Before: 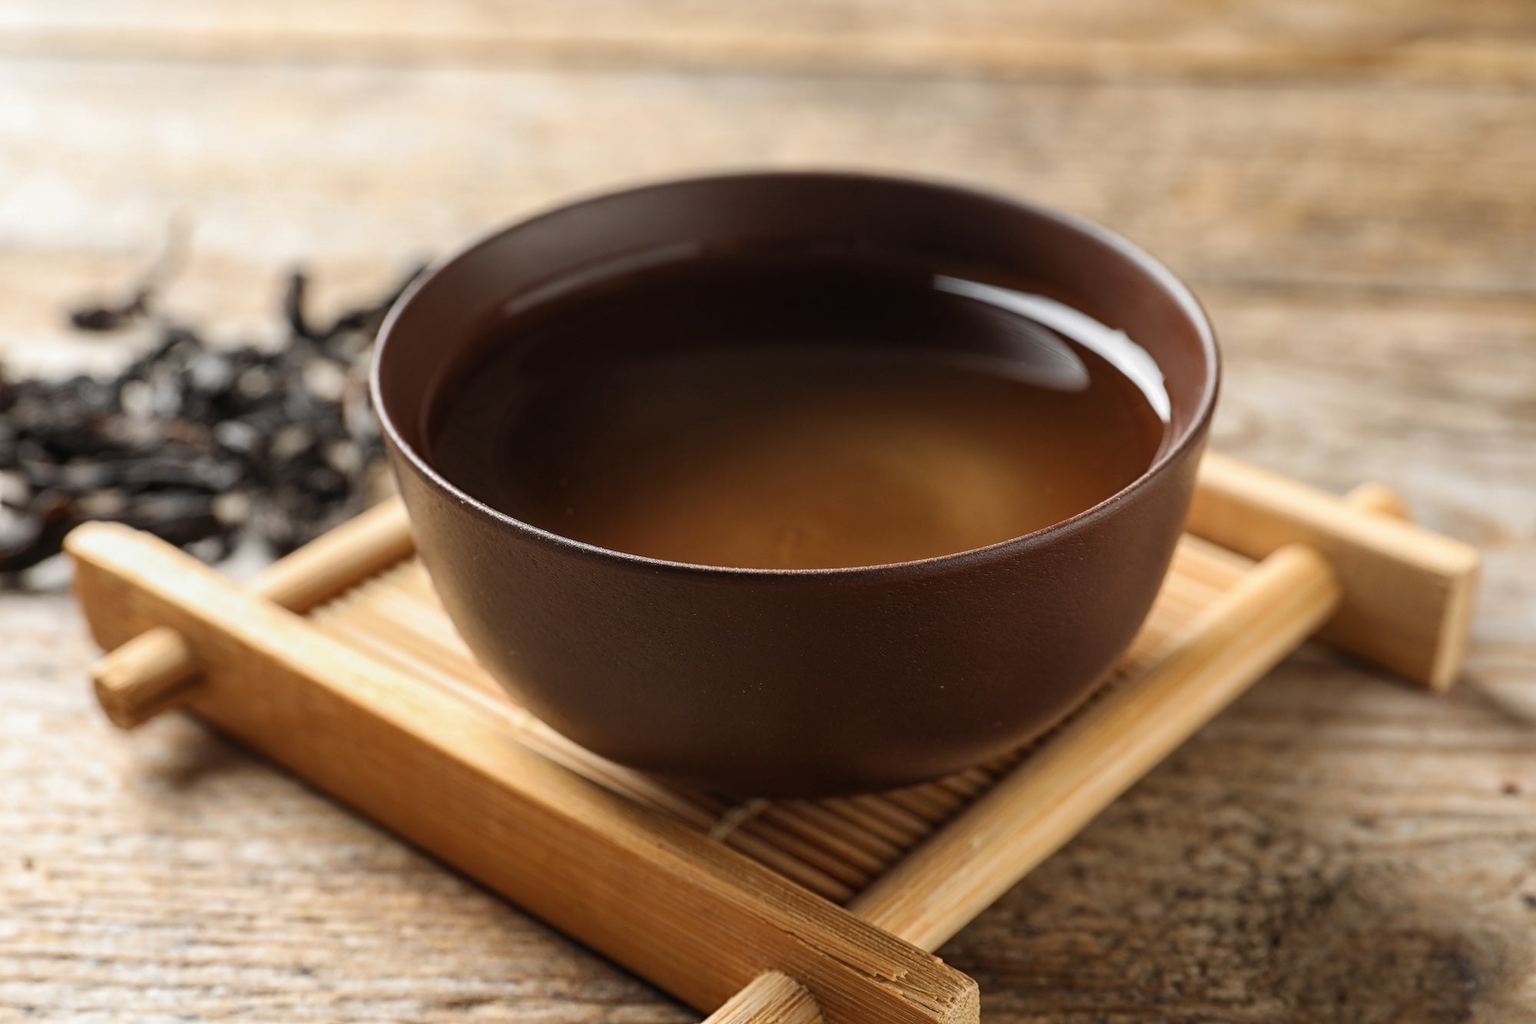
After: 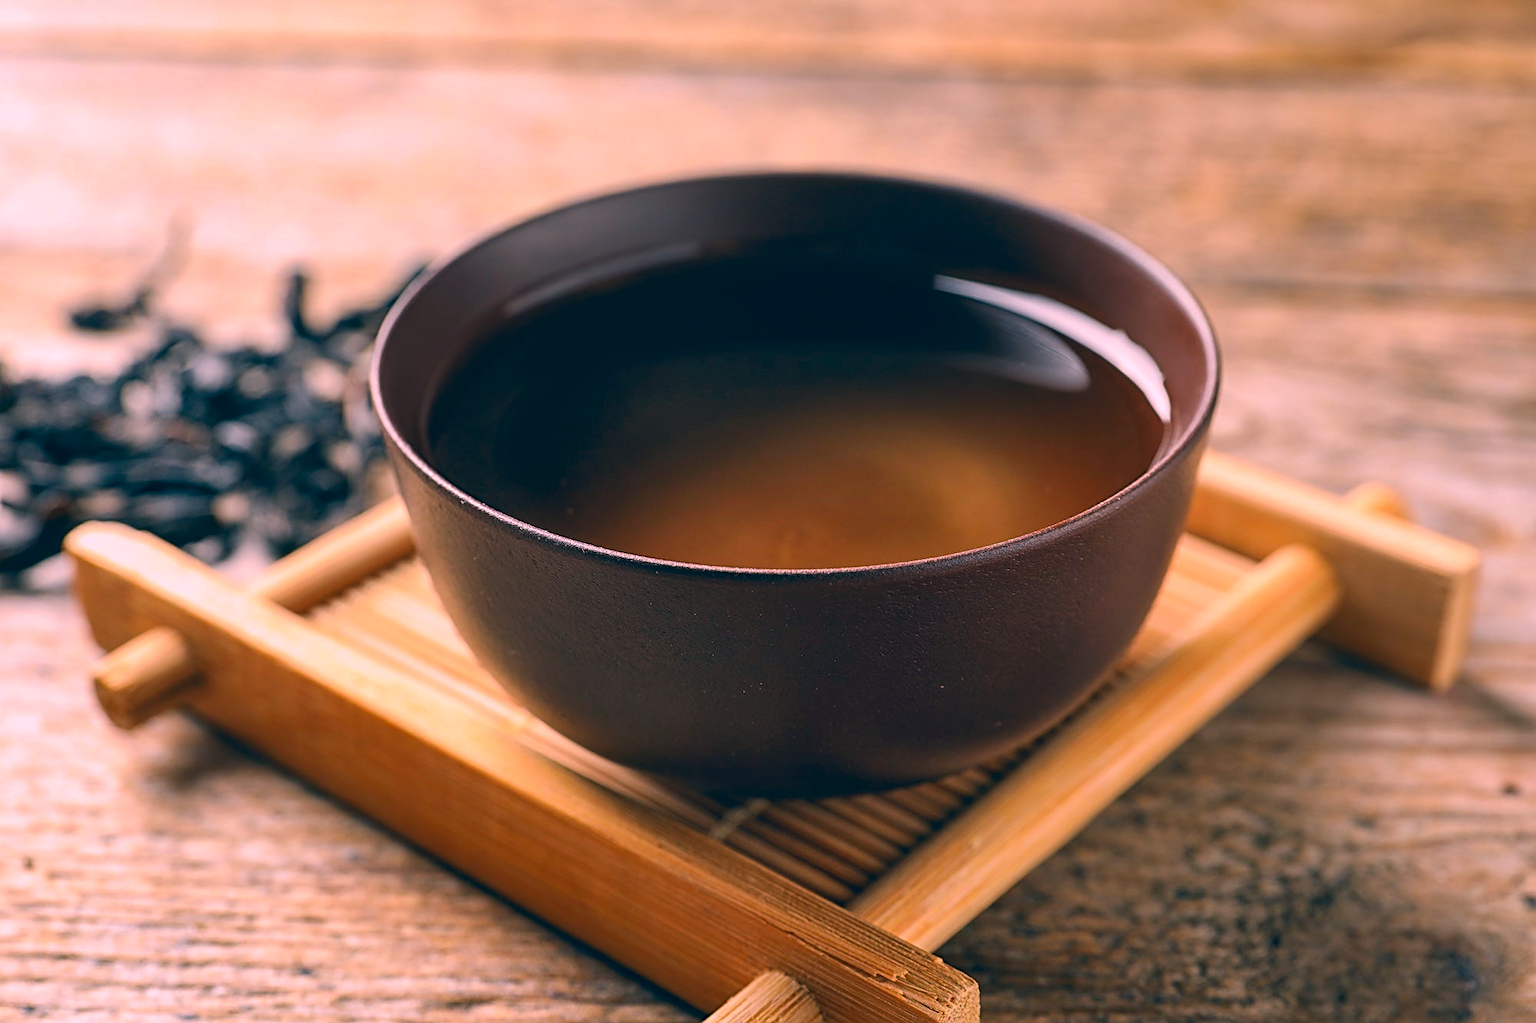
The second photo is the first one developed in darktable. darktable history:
shadows and highlights: shadows 34.06, highlights -34.92, soften with gaussian
sharpen: on, module defaults
color correction: highlights a* 17.03, highlights b* 0.236, shadows a* -14.72, shadows b* -14.01, saturation 1.46
